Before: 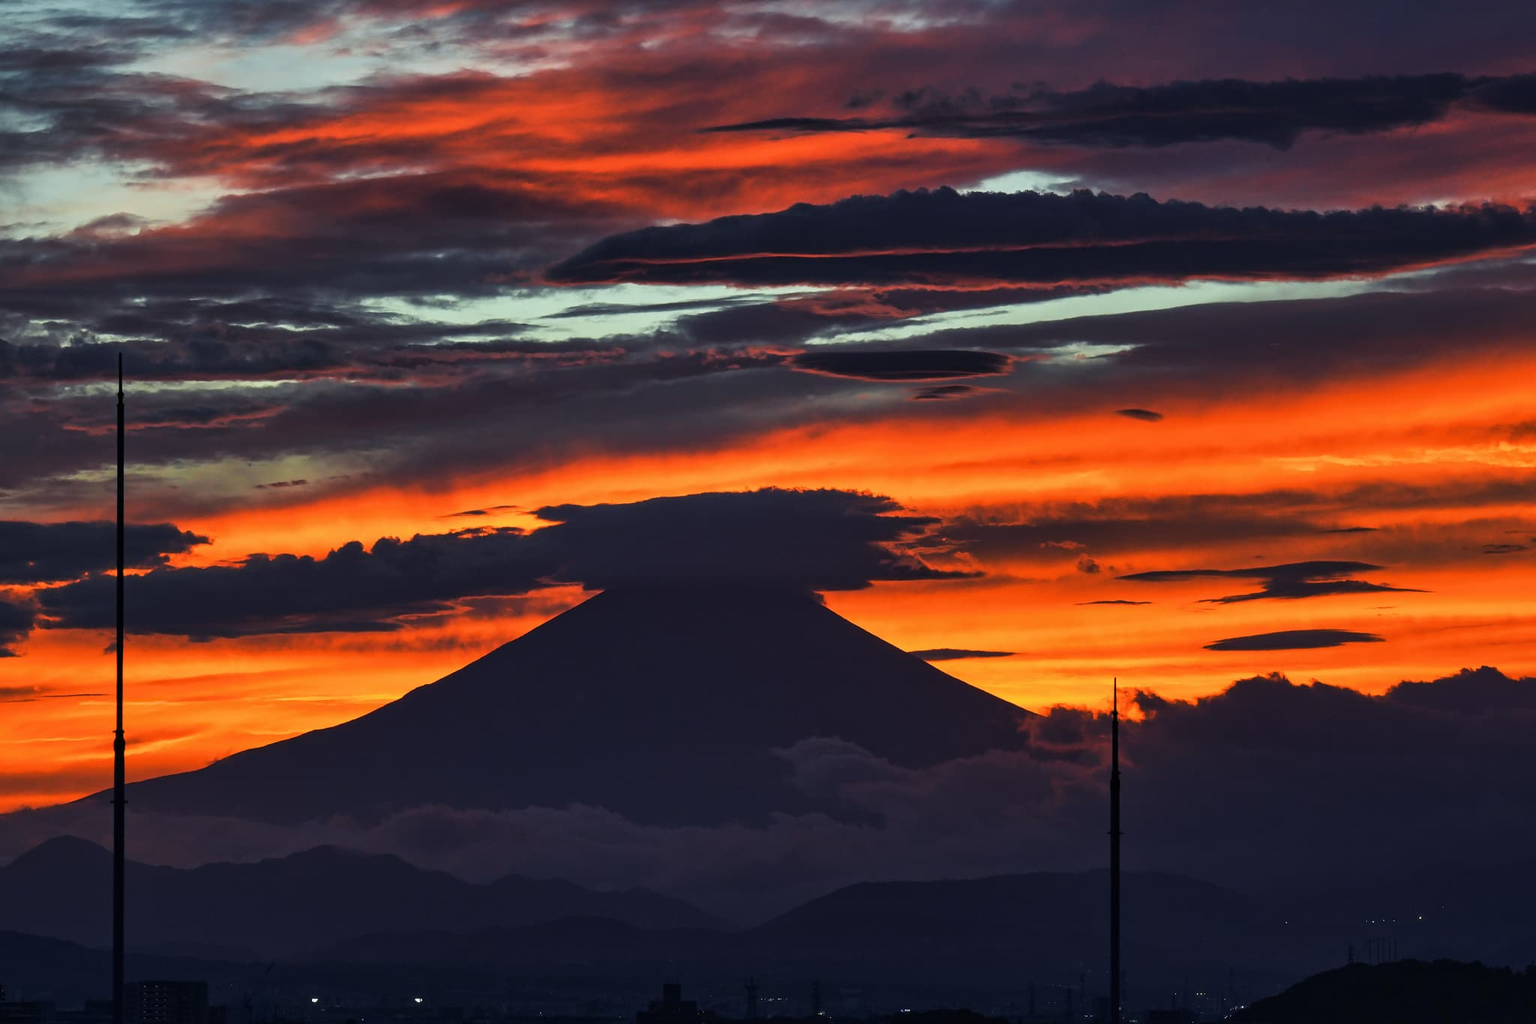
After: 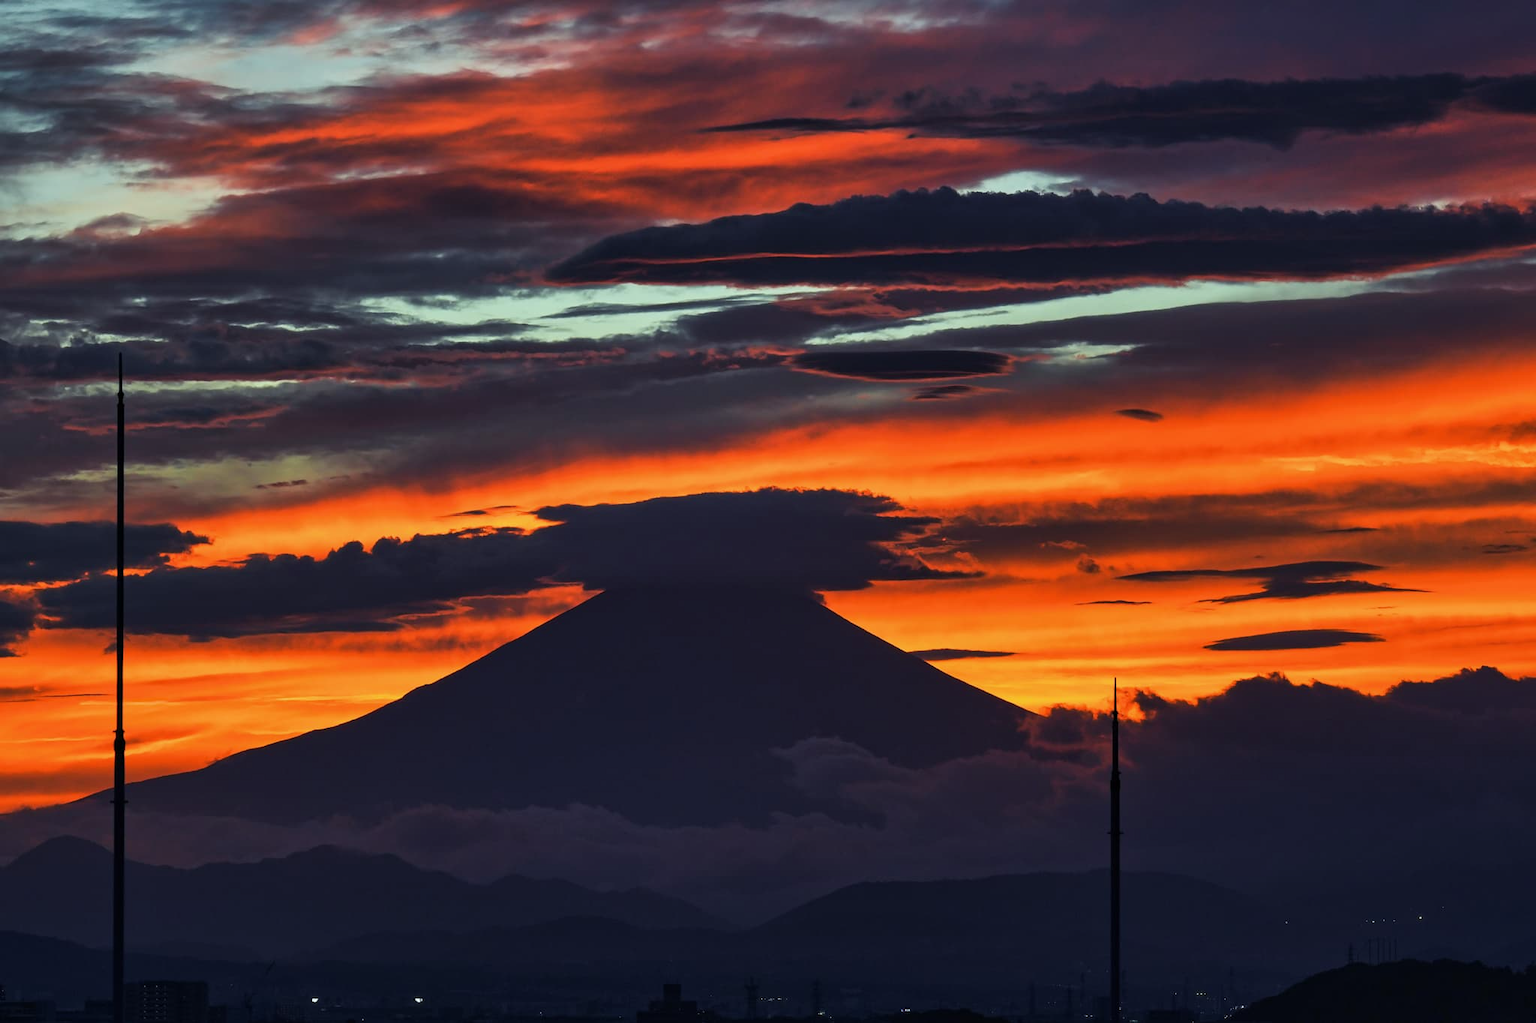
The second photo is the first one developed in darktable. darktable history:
white balance: red 0.978, blue 0.999
velvia: strength 9.25%
